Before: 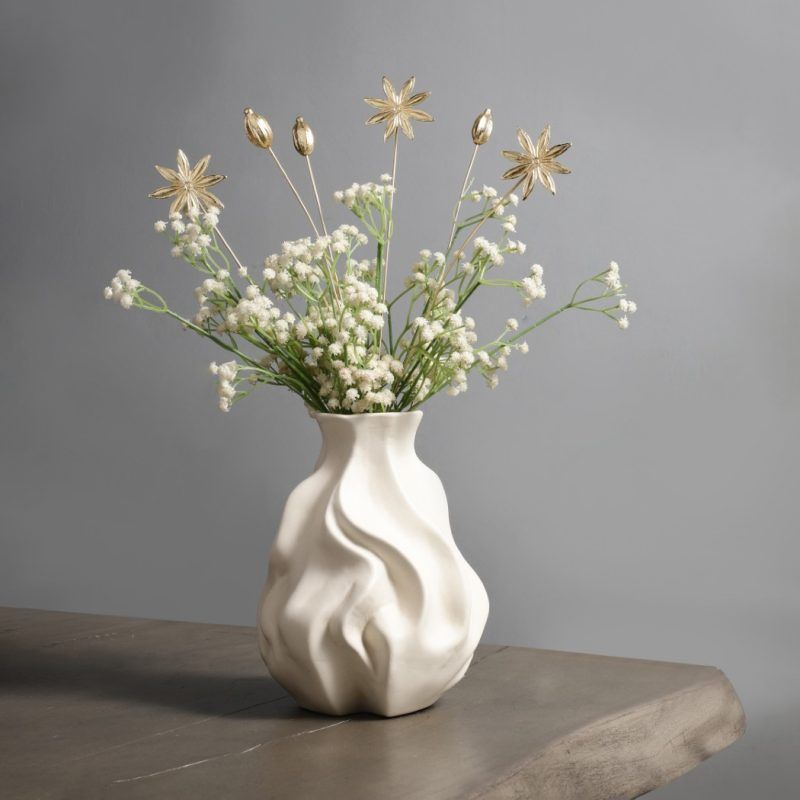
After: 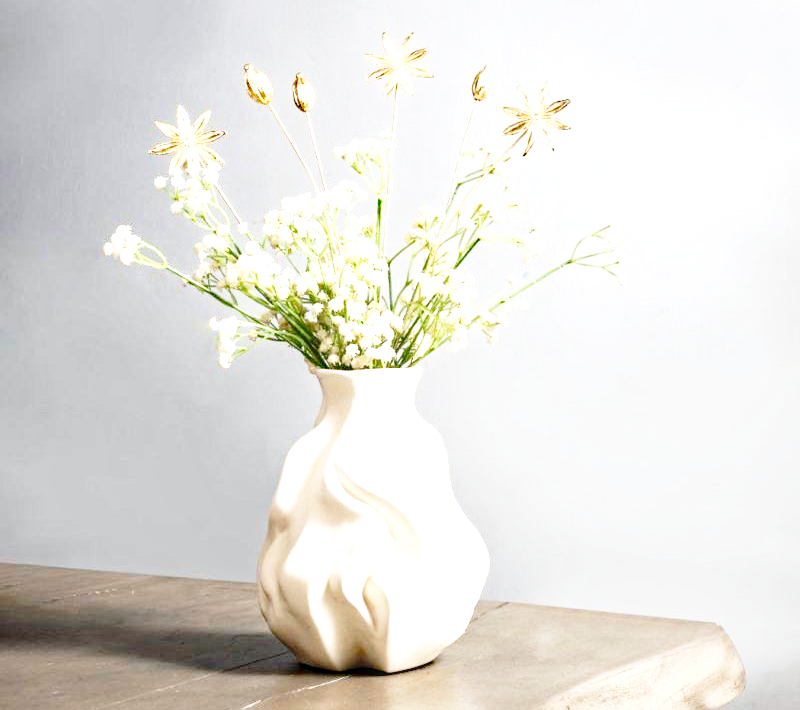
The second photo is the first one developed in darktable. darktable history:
crop and rotate: top 5.609%, bottom 5.609%
local contrast: on, module defaults
exposure: exposure 1.5 EV, compensate highlight preservation false
haze removal: strength 0.29, distance 0.25, compatibility mode true, adaptive false
base curve: curves: ch0 [(0, 0) (0.028, 0.03) (0.121, 0.232) (0.46, 0.748) (0.859, 0.968) (1, 1)], preserve colors none
